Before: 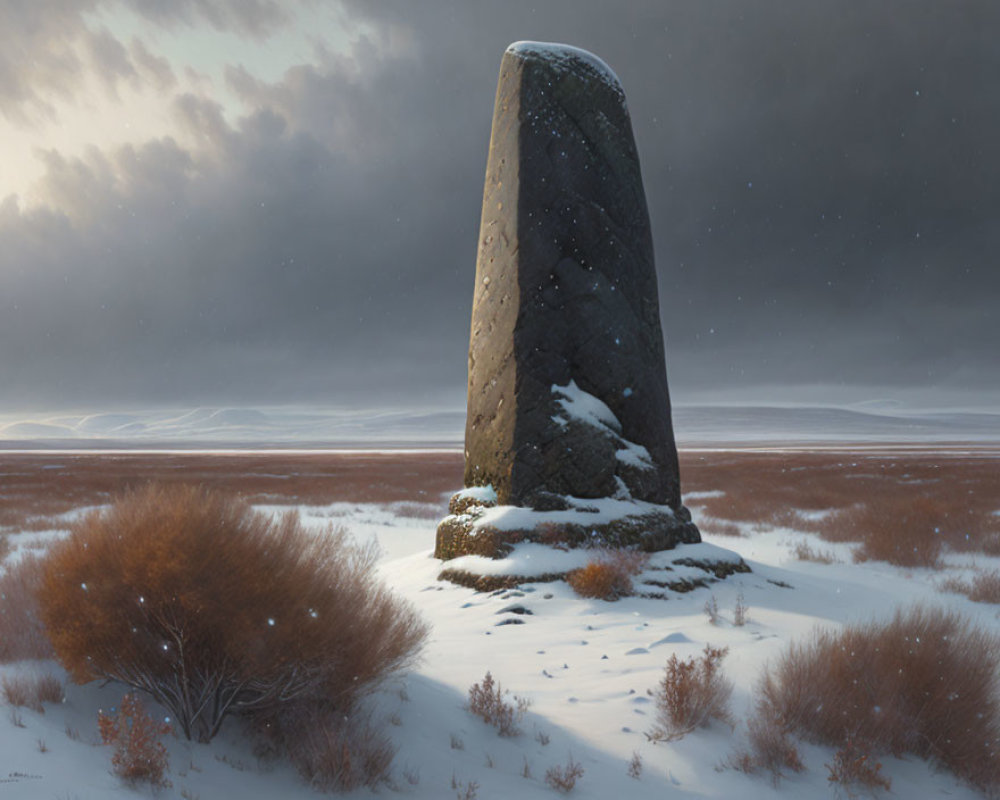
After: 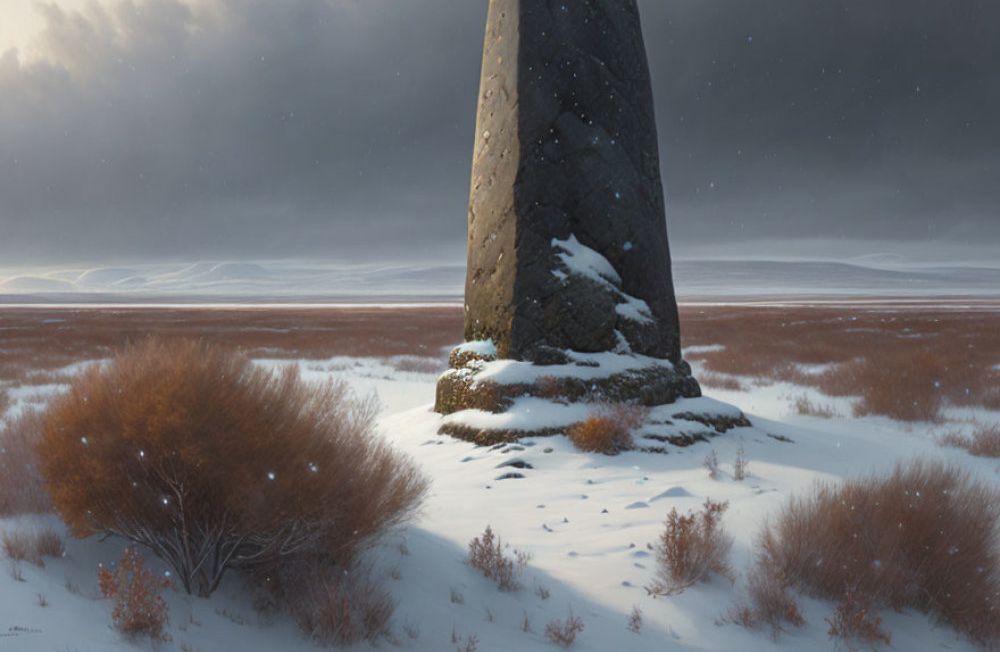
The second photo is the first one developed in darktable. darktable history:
crop and rotate: top 18.459%
